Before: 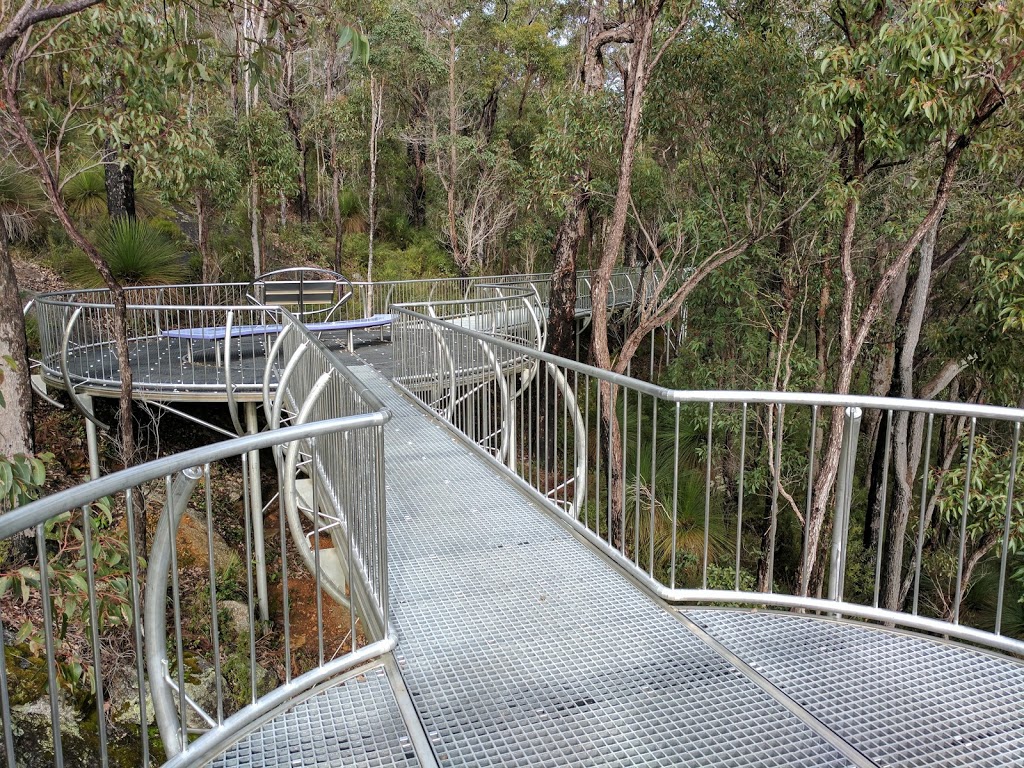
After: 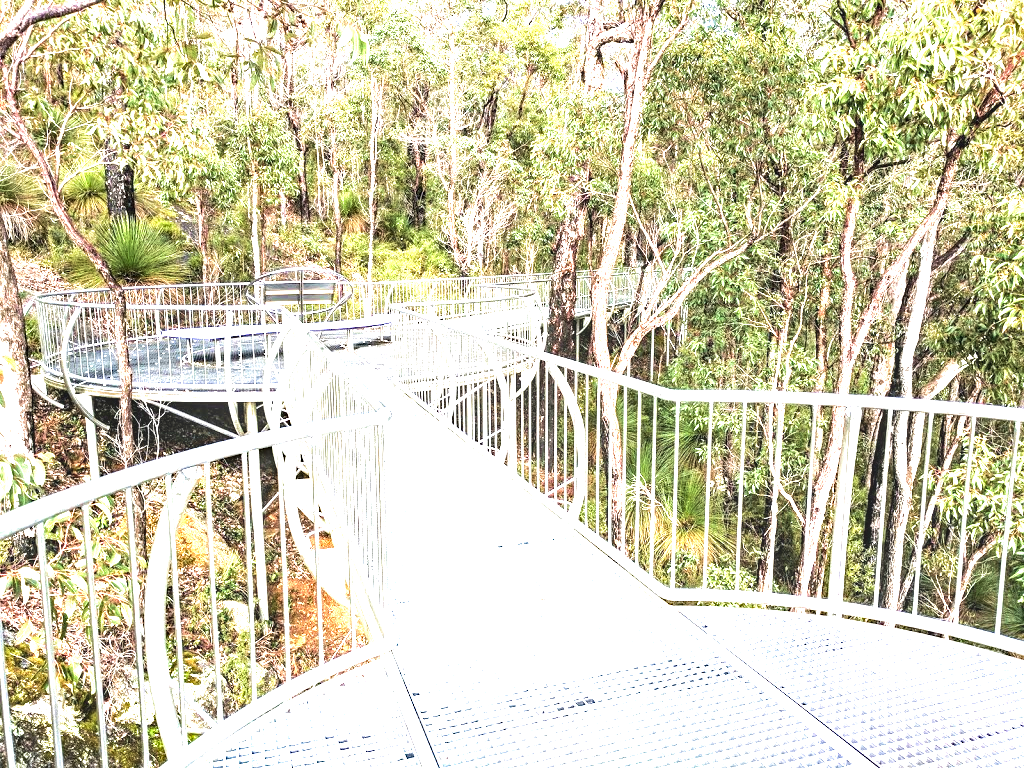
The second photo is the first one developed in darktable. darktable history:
tone equalizer: -8 EV -0.75 EV, -7 EV -0.7 EV, -6 EV -0.6 EV, -5 EV -0.4 EV, -3 EV 0.4 EV, -2 EV 0.6 EV, -1 EV 0.7 EV, +0 EV 0.75 EV, edges refinement/feathering 500, mask exposure compensation -1.57 EV, preserve details no
haze removal: compatibility mode true, adaptive false
velvia: on, module defaults
local contrast: on, module defaults
exposure: exposure 2 EV, compensate exposure bias true, compensate highlight preservation false
